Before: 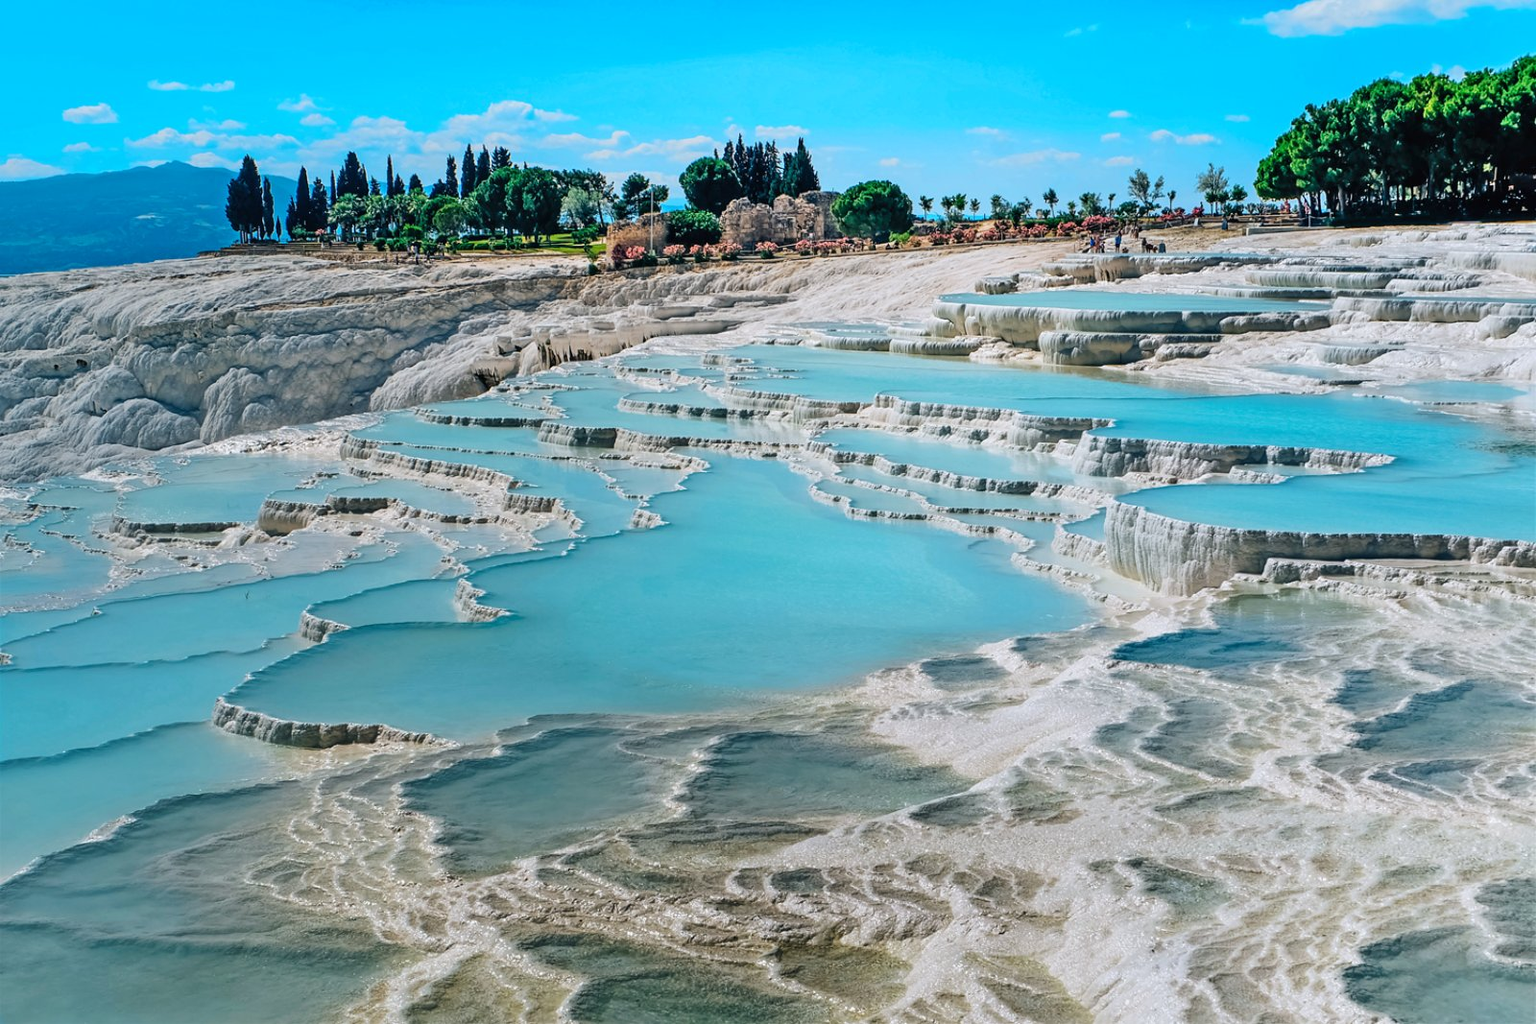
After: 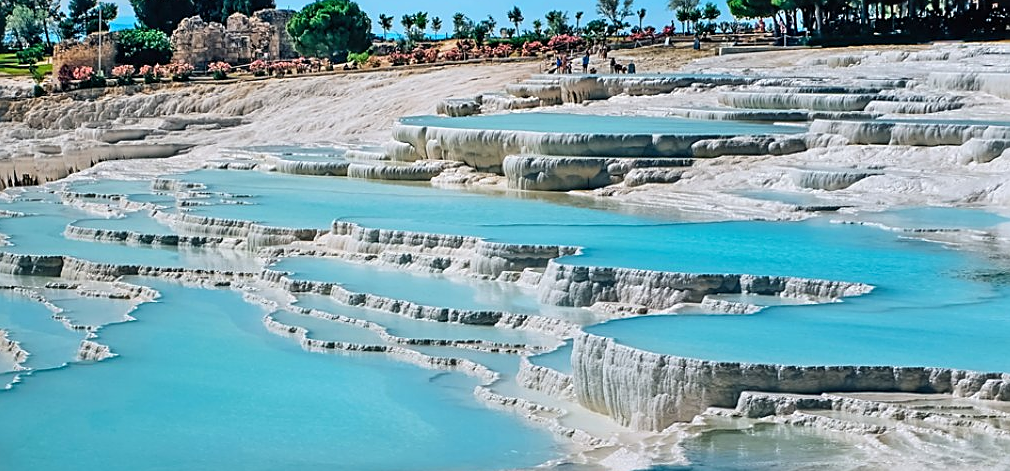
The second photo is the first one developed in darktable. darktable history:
crop: left 36.19%, top 17.857%, right 0.643%, bottom 37.923%
sharpen: on, module defaults
